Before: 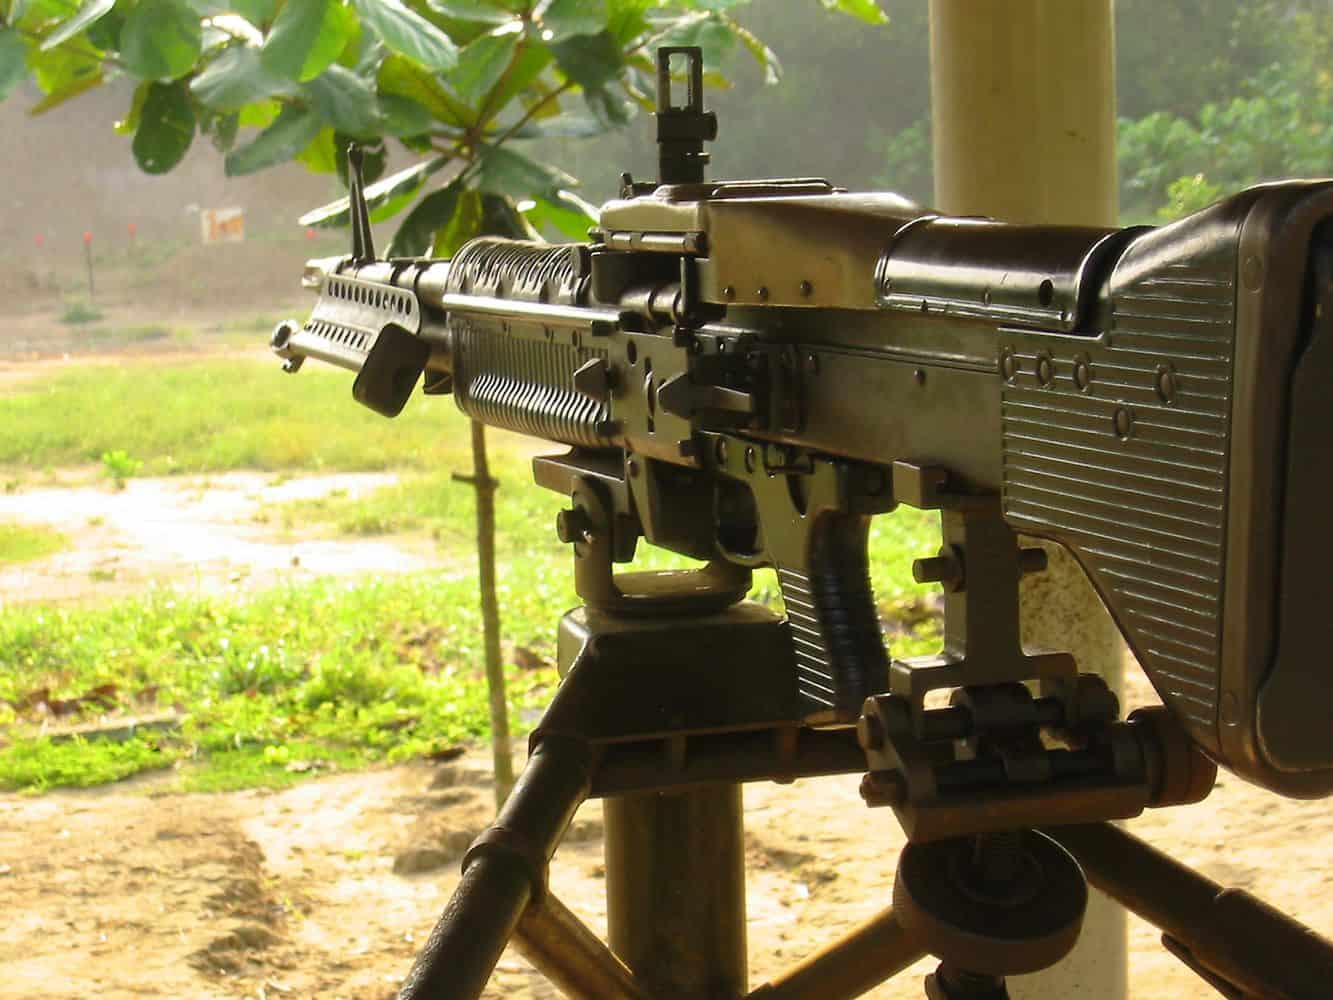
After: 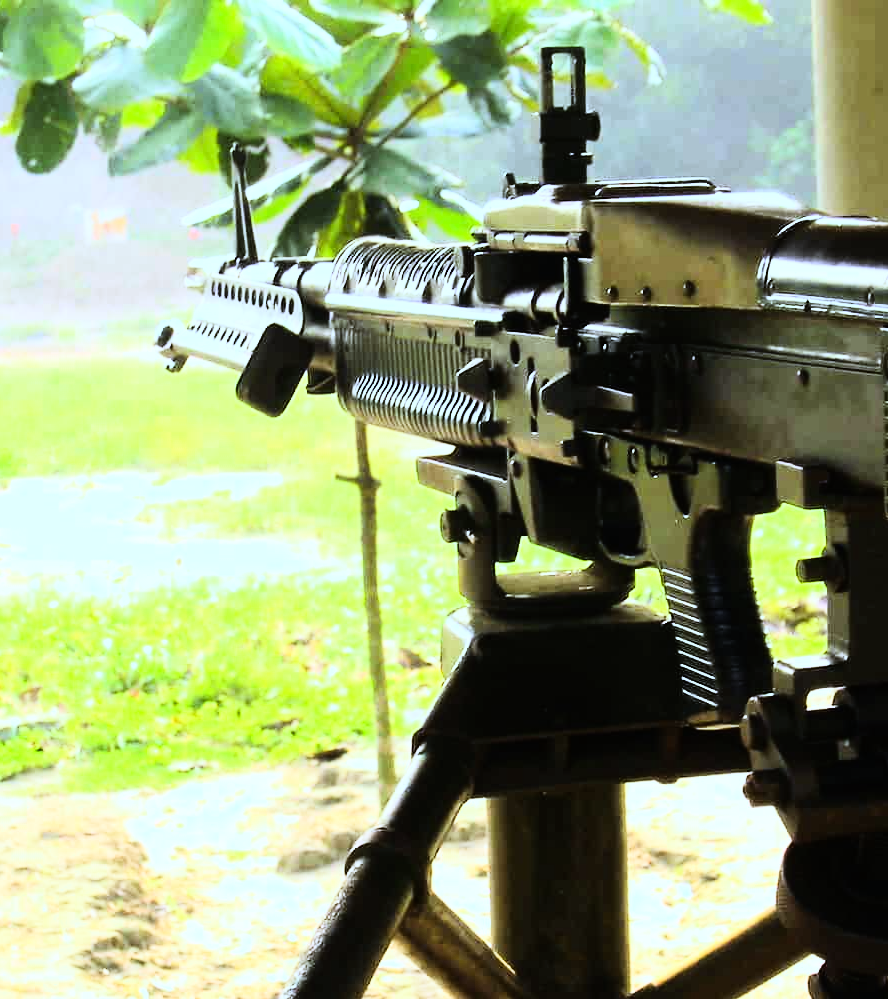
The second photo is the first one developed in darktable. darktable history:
crop and rotate: left 8.786%, right 24.548%
white balance: red 0.871, blue 1.249
rgb curve: curves: ch0 [(0, 0) (0.21, 0.15) (0.24, 0.21) (0.5, 0.75) (0.75, 0.96) (0.89, 0.99) (1, 1)]; ch1 [(0, 0.02) (0.21, 0.13) (0.25, 0.2) (0.5, 0.67) (0.75, 0.9) (0.89, 0.97) (1, 1)]; ch2 [(0, 0.02) (0.21, 0.13) (0.25, 0.2) (0.5, 0.67) (0.75, 0.9) (0.89, 0.97) (1, 1)], compensate middle gray true
